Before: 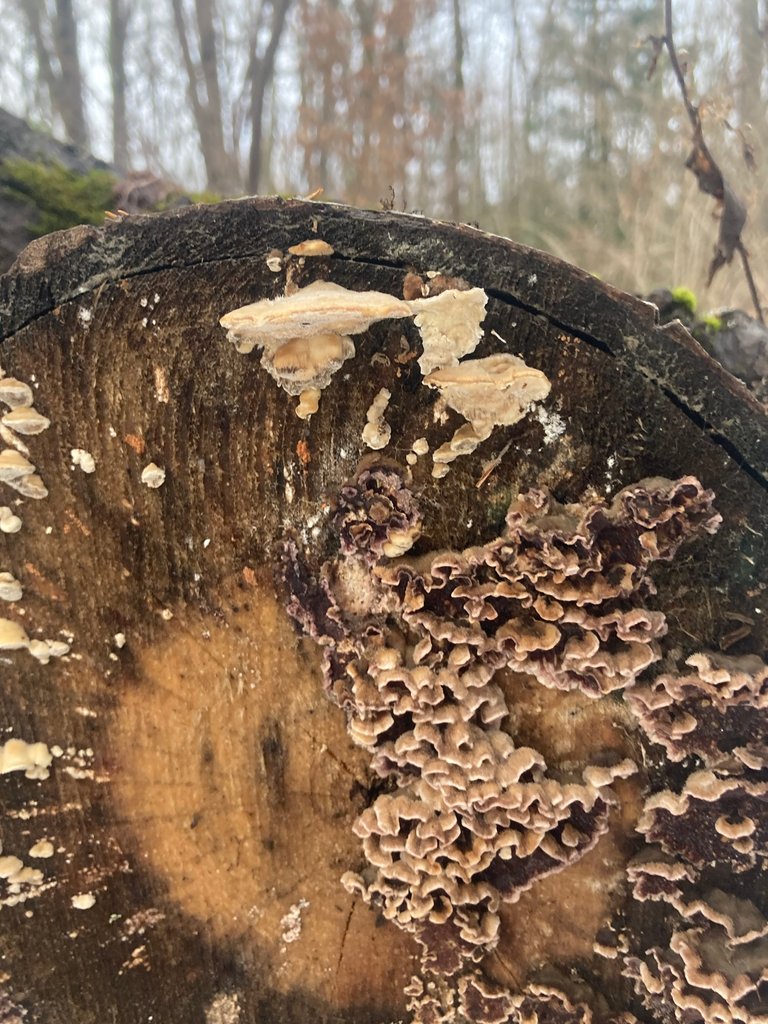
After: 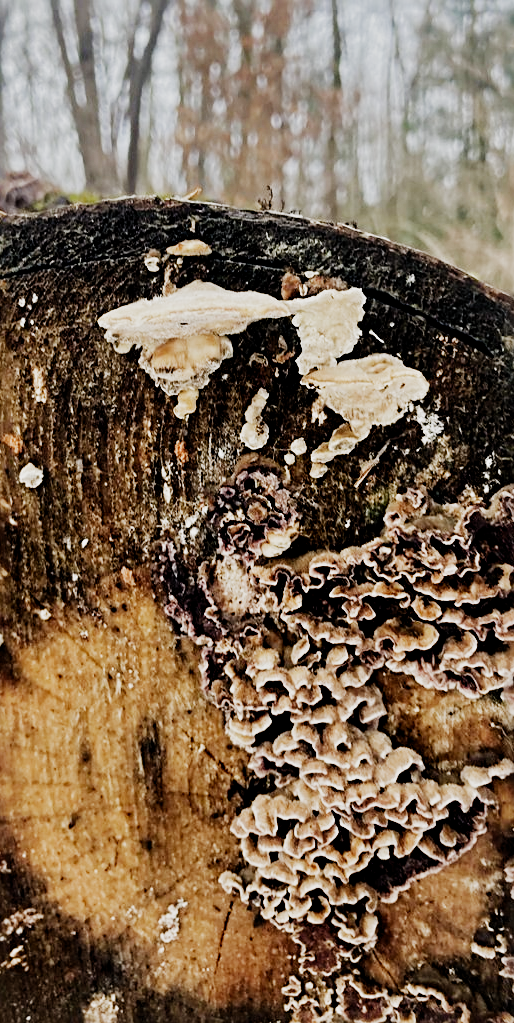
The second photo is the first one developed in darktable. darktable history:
sharpen: radius 3.989
contrast equalizer: y [[0.6 ×6], [0.55 ×6], [0 ×6], [0 ×6], [0 ×6]]
filmic rgb: middle gray luminance 28.75%, black relative exposure -10.23 EV, white relative exposure 5.5 EV, threshold 2.98 EV, target black luminance 0%, hardness 3.92, latitude 1.49%, contrast 1.124, highlights saturation mix 4.47%, shadows ↔ highlights balance 15.38%, preserve chrominance no, color science v5 (2021), contrast in shadows safe, contrast in highlights safe, enable highlight reconstruction true
crop and rotate: left 15.978%, right 17.084%
